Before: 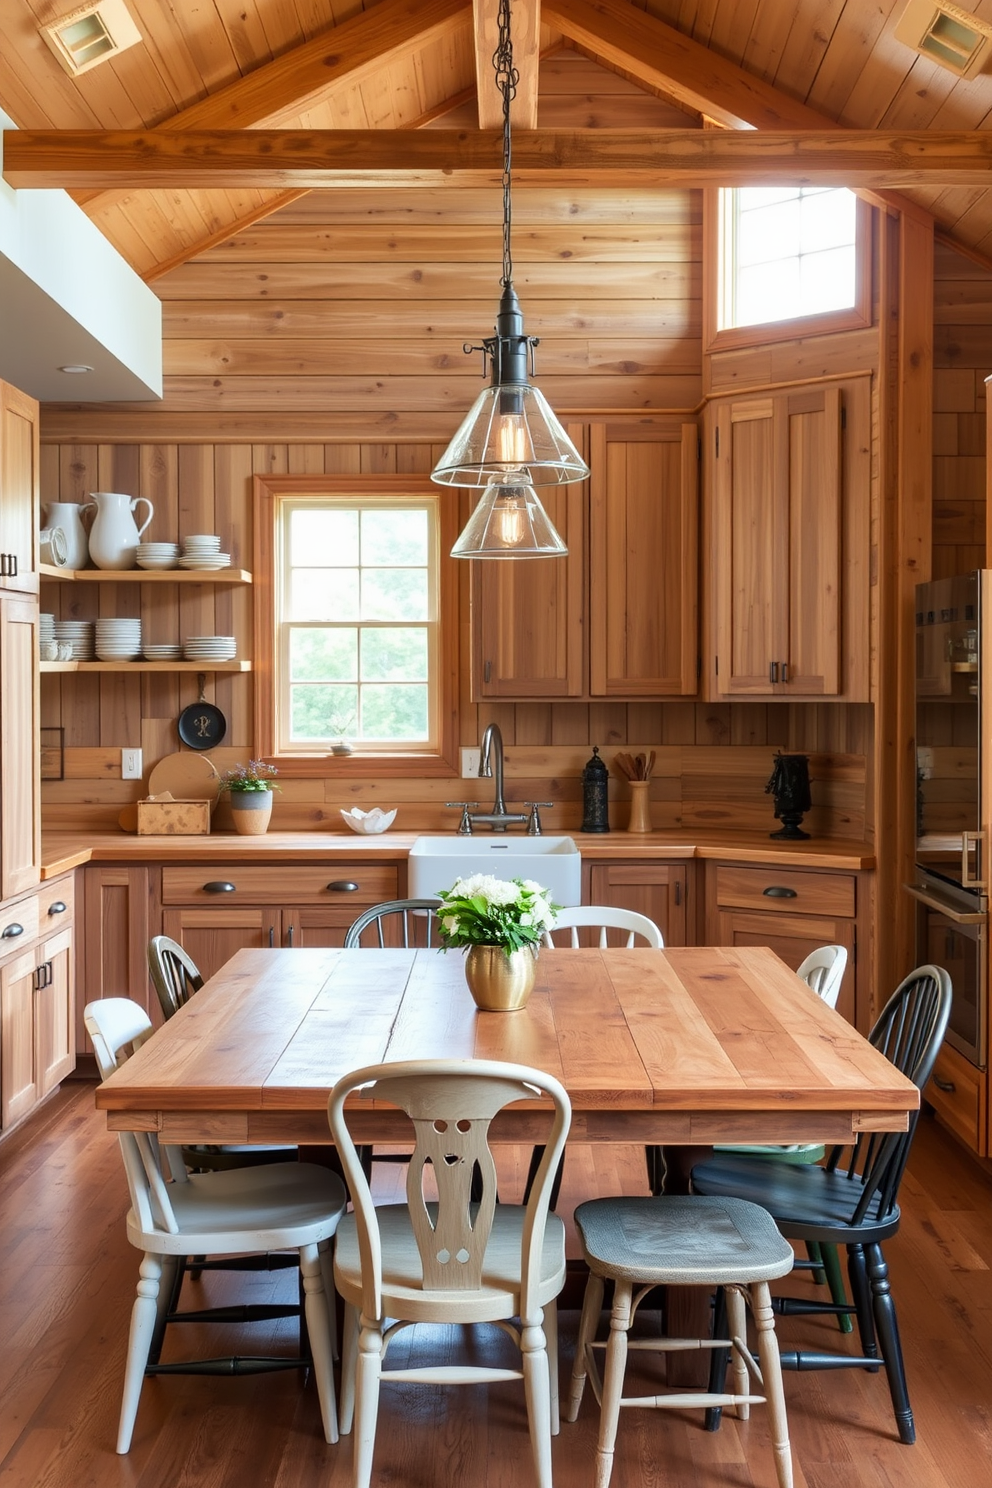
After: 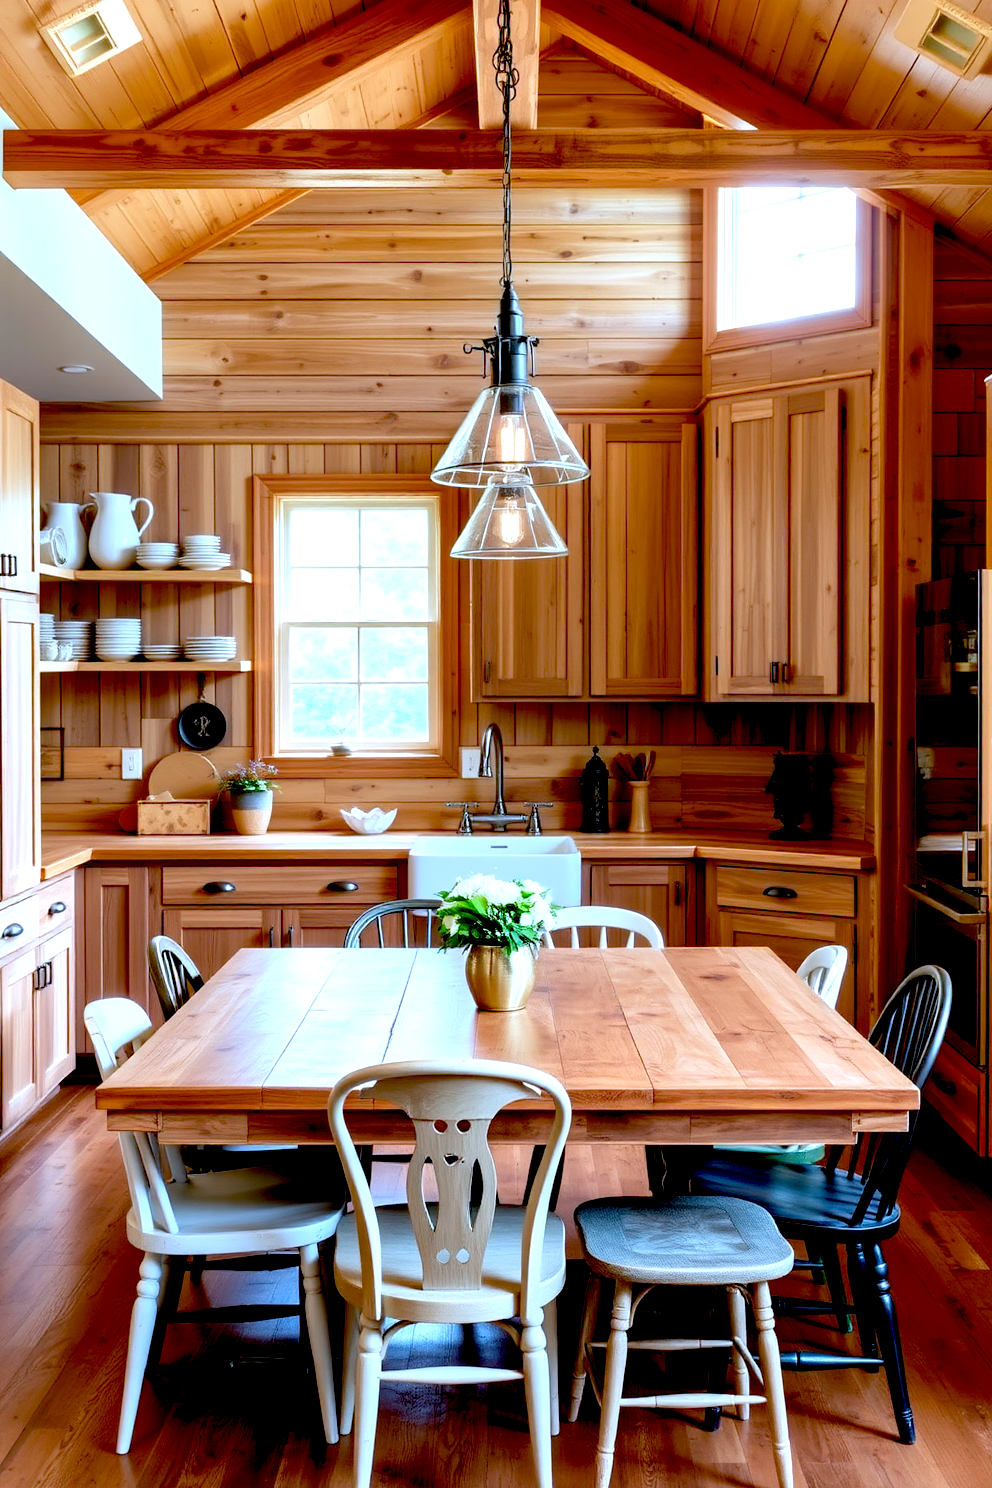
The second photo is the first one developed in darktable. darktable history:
color calibration: illuminant custom, x 0.388, y 0.387, temperature 3832.35 K
exposure: black level correction 0.039, exposure 0.499 EV, compensate highlight preservation false
